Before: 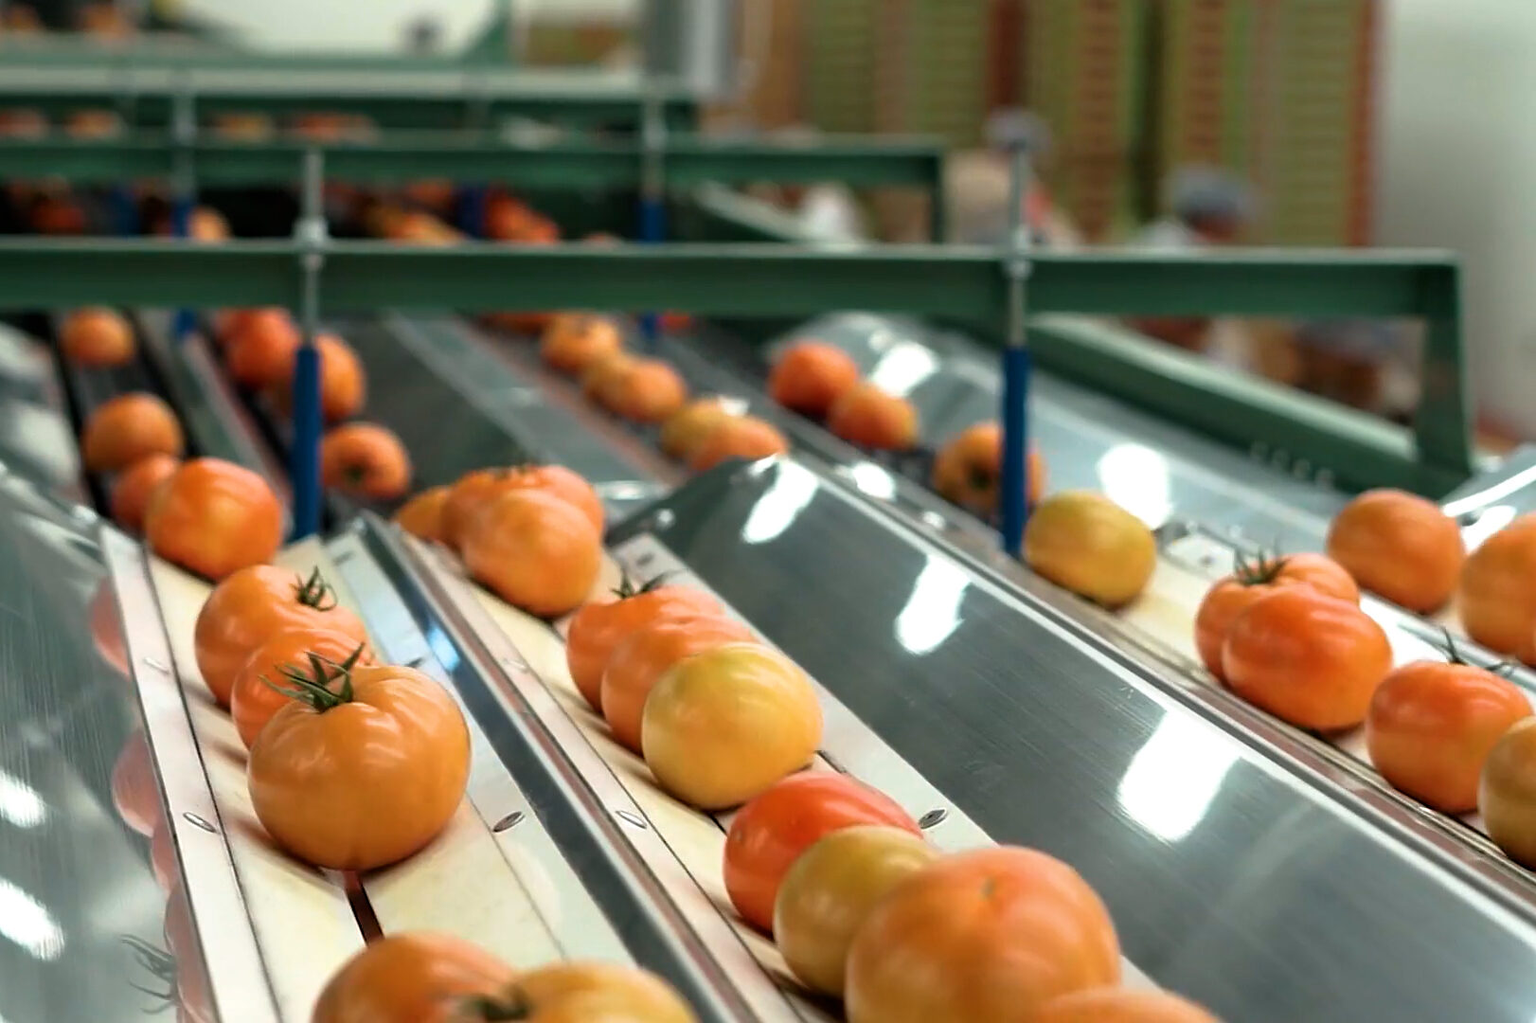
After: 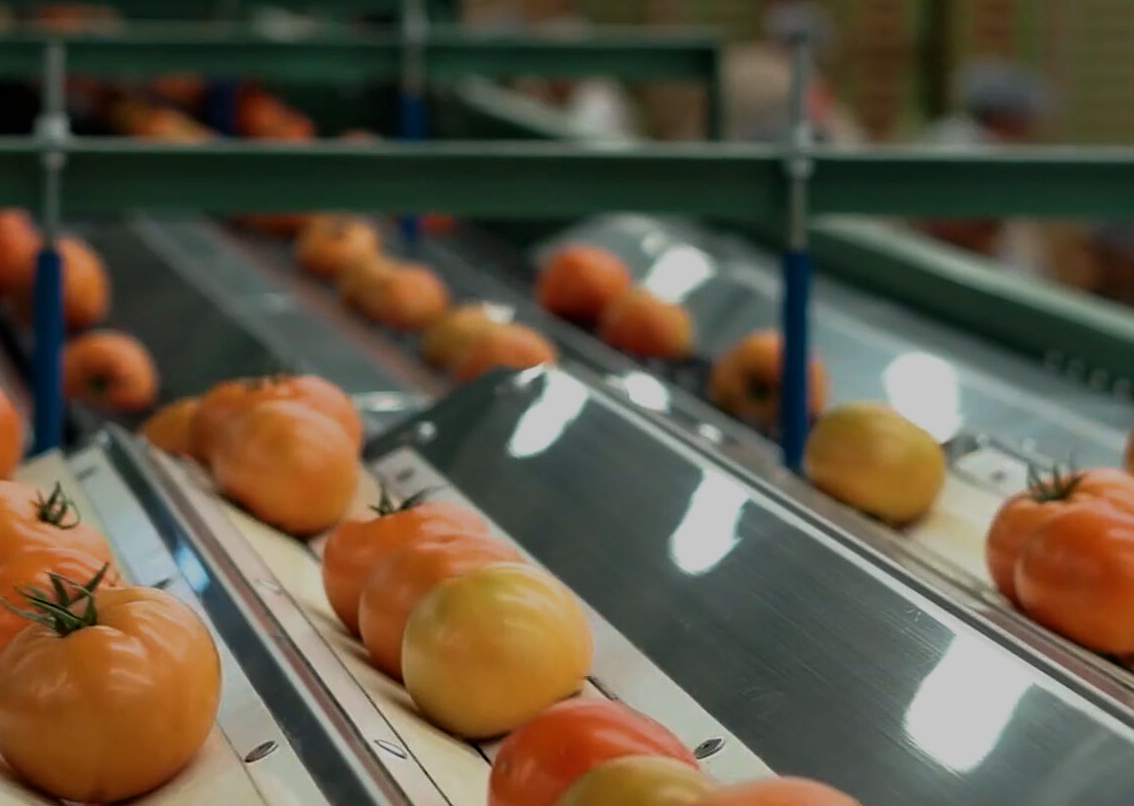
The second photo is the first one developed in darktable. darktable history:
exposure: black level correction 0, exposure -0.802 EV, compensate highlight preservation false
crop and rotate: left 17.058%, top 10.811%, right 12.976%, bottom 14.52%
